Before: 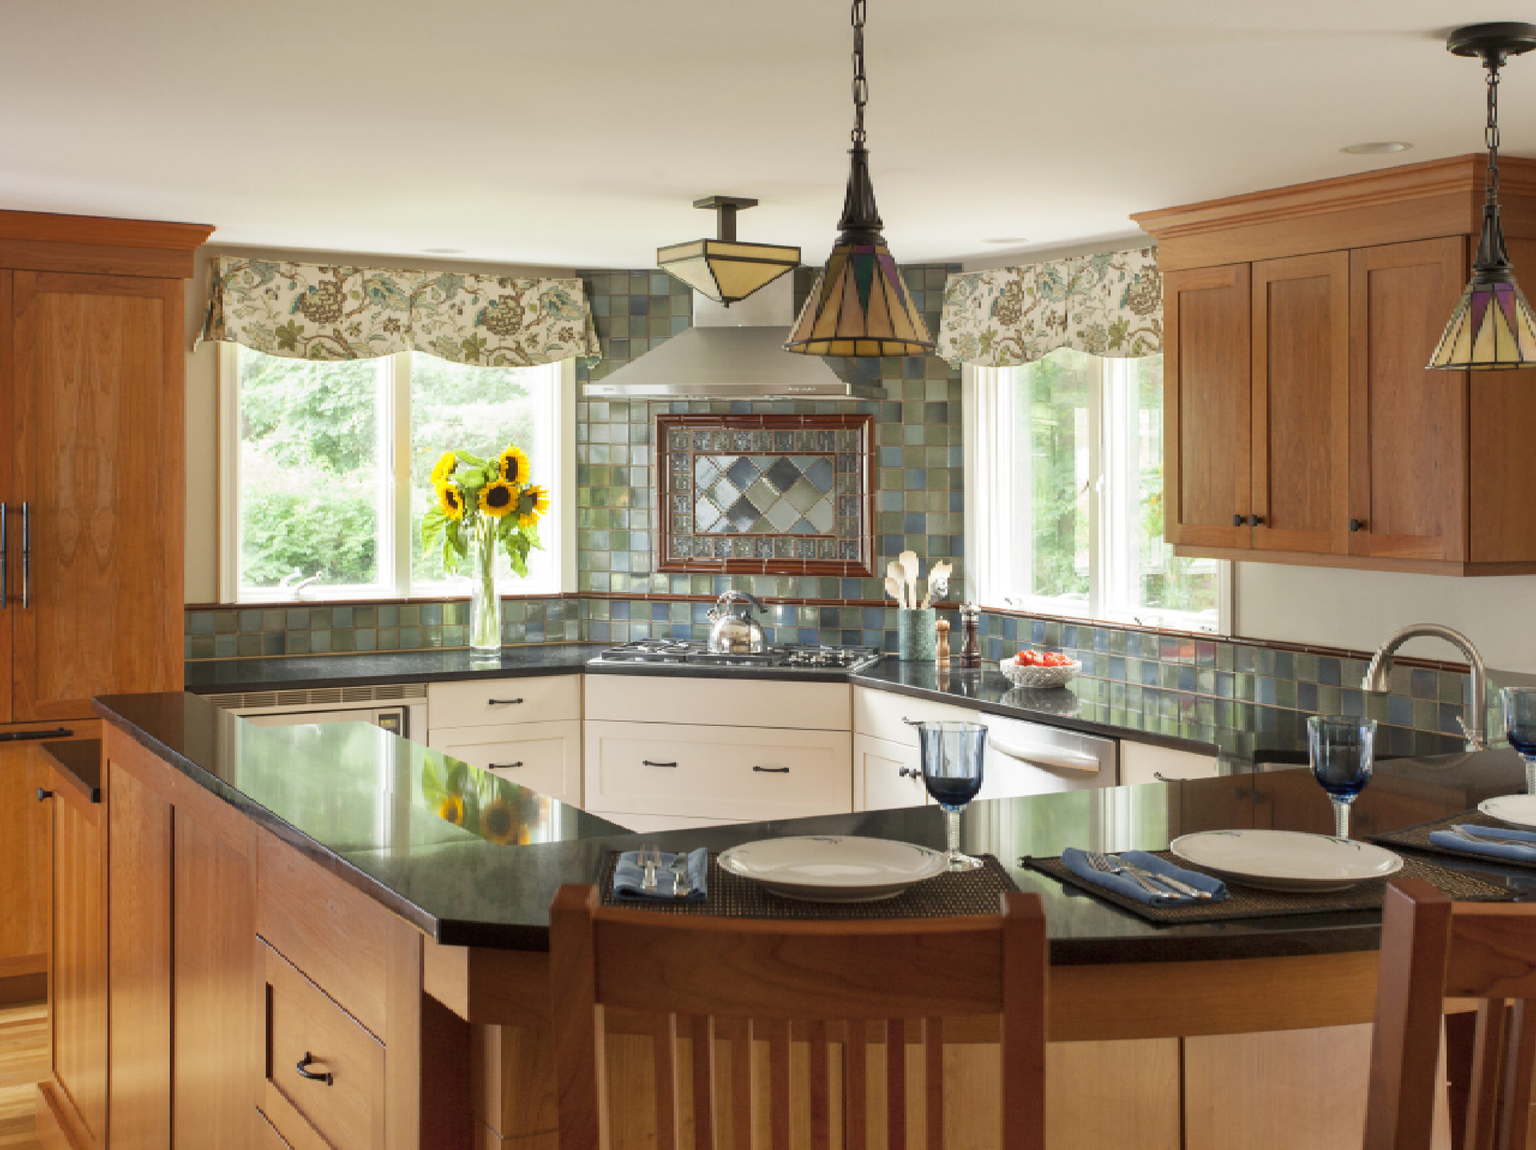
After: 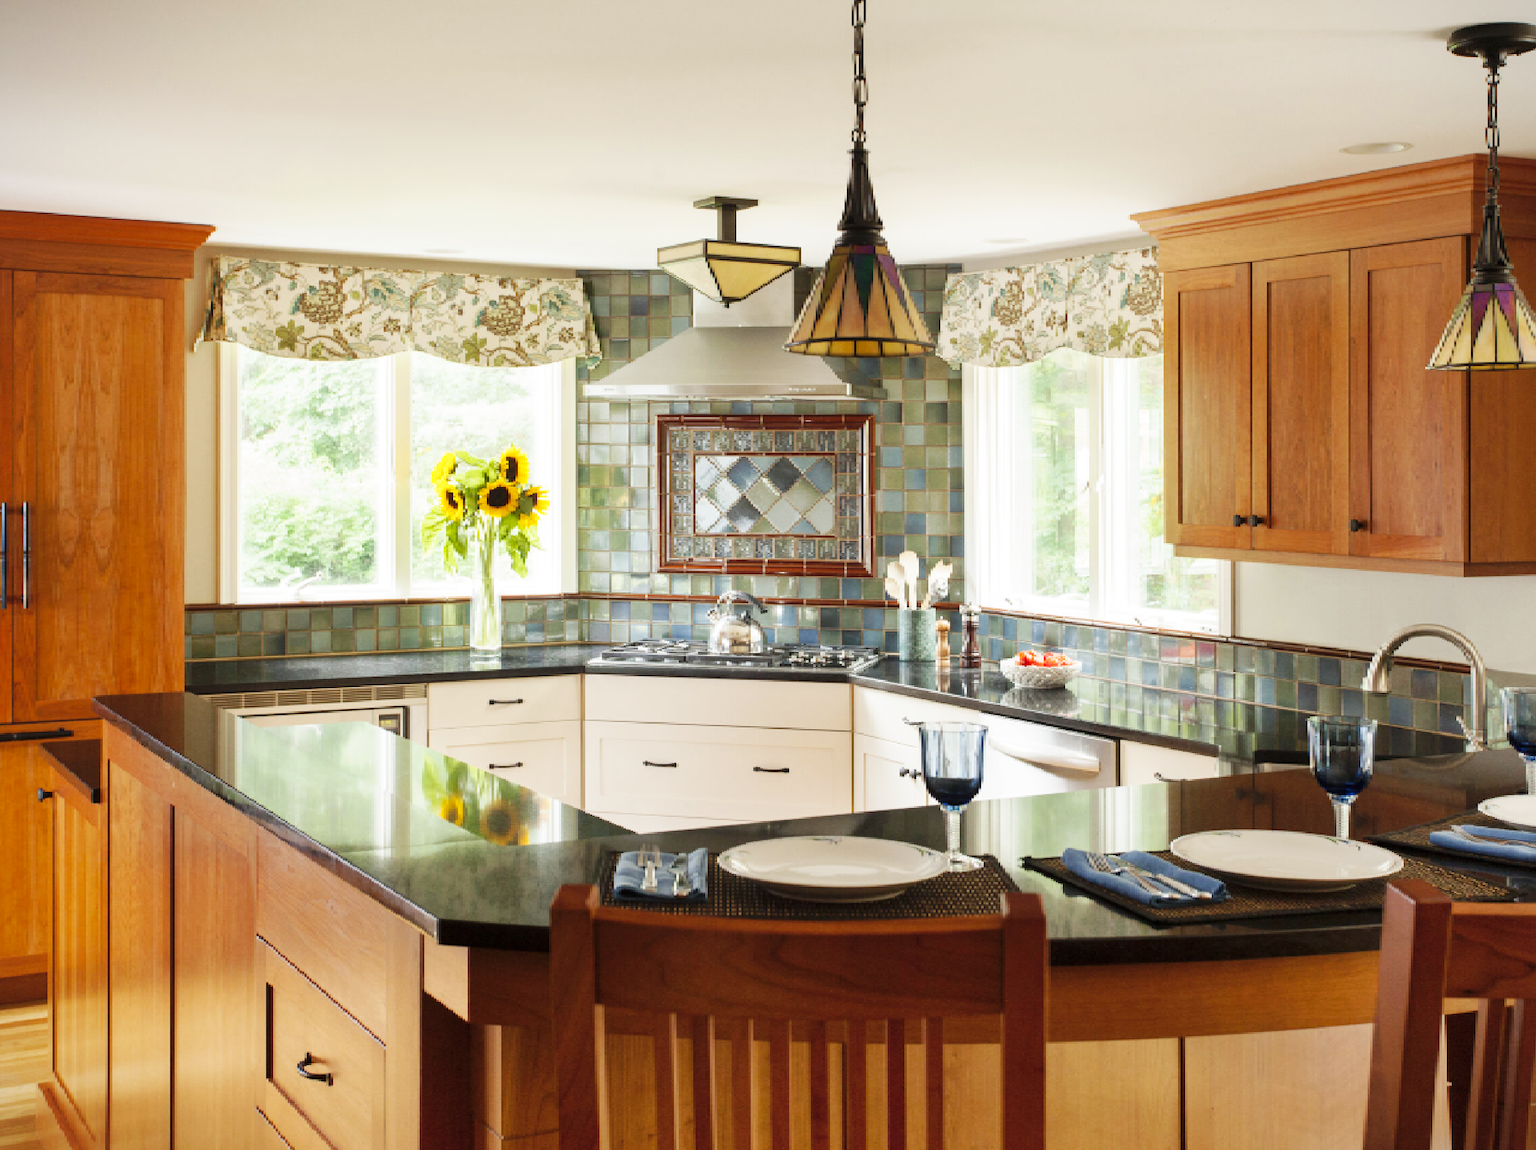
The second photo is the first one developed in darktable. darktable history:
vignetting: fall-off start 100%, fall-off radius 71%, brightness -0.434, saturation -0.2, width/height ratio 1.178, dithering 8-bit output, unbound false
base curve: curves: ch0 [(0, 0) (0.032, 0.025) (0.121, 0.166) (0.206, 0.329) (0.605, 0.79) (1, 1)], preserve colors none
